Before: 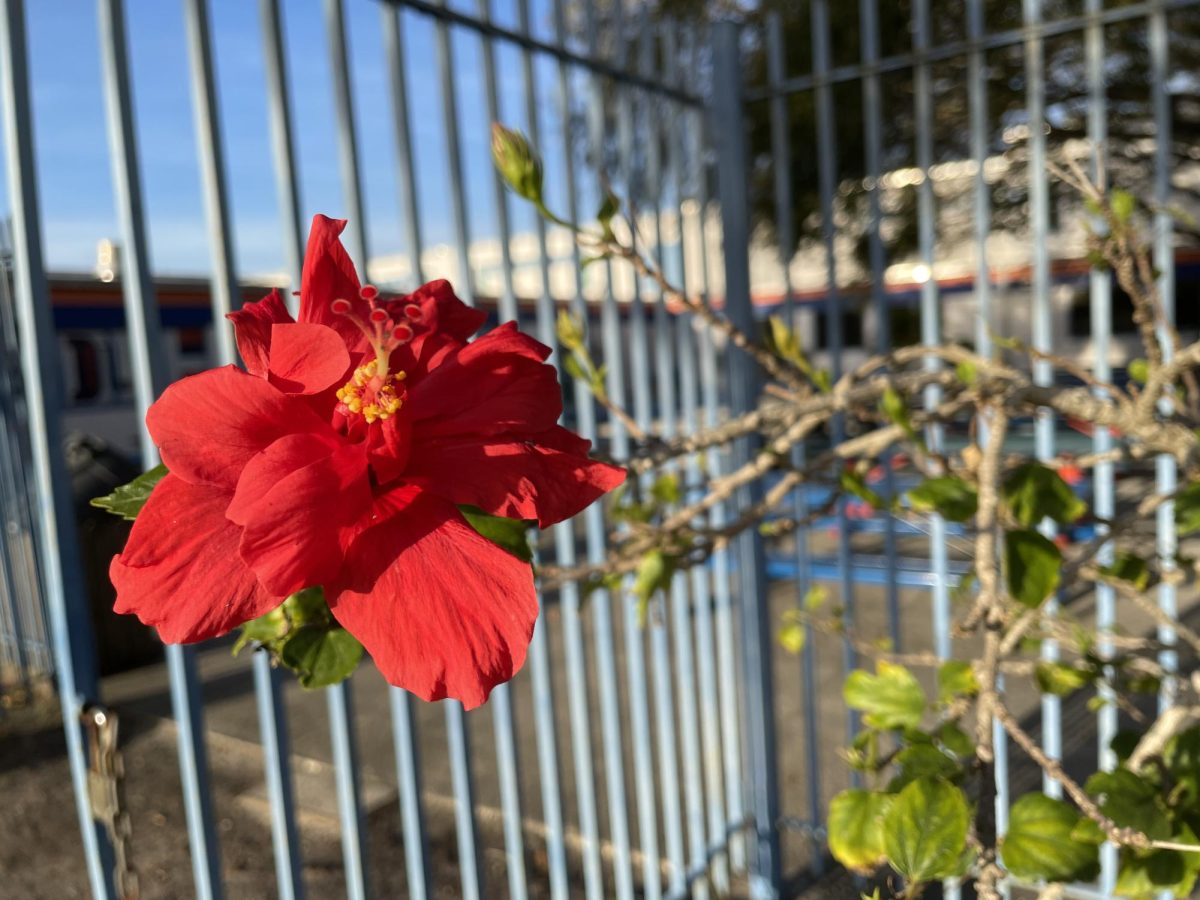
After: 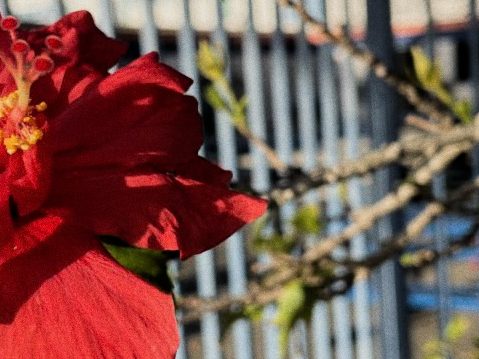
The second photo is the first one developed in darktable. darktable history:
filmic rgb: black relative exposure -5 EV, hardness 2.88, contrast 1.3, highlights saturation mix -30%
crop: left 30%, top 30%, right 30%, bottom 30%
grain: coarseness 0.09 ISO
